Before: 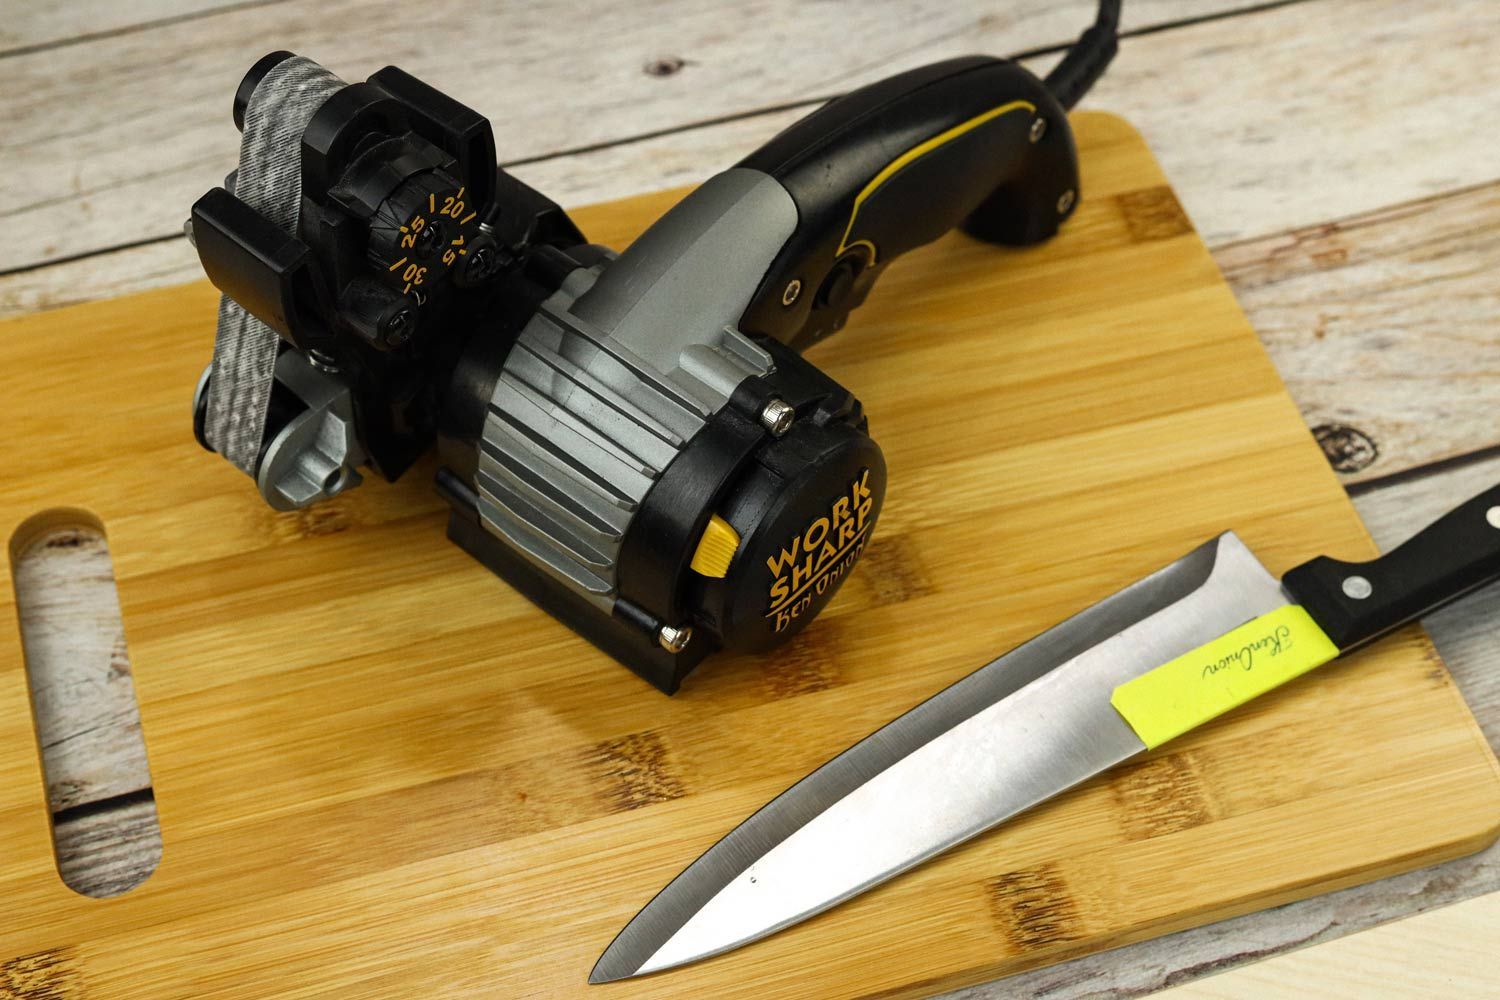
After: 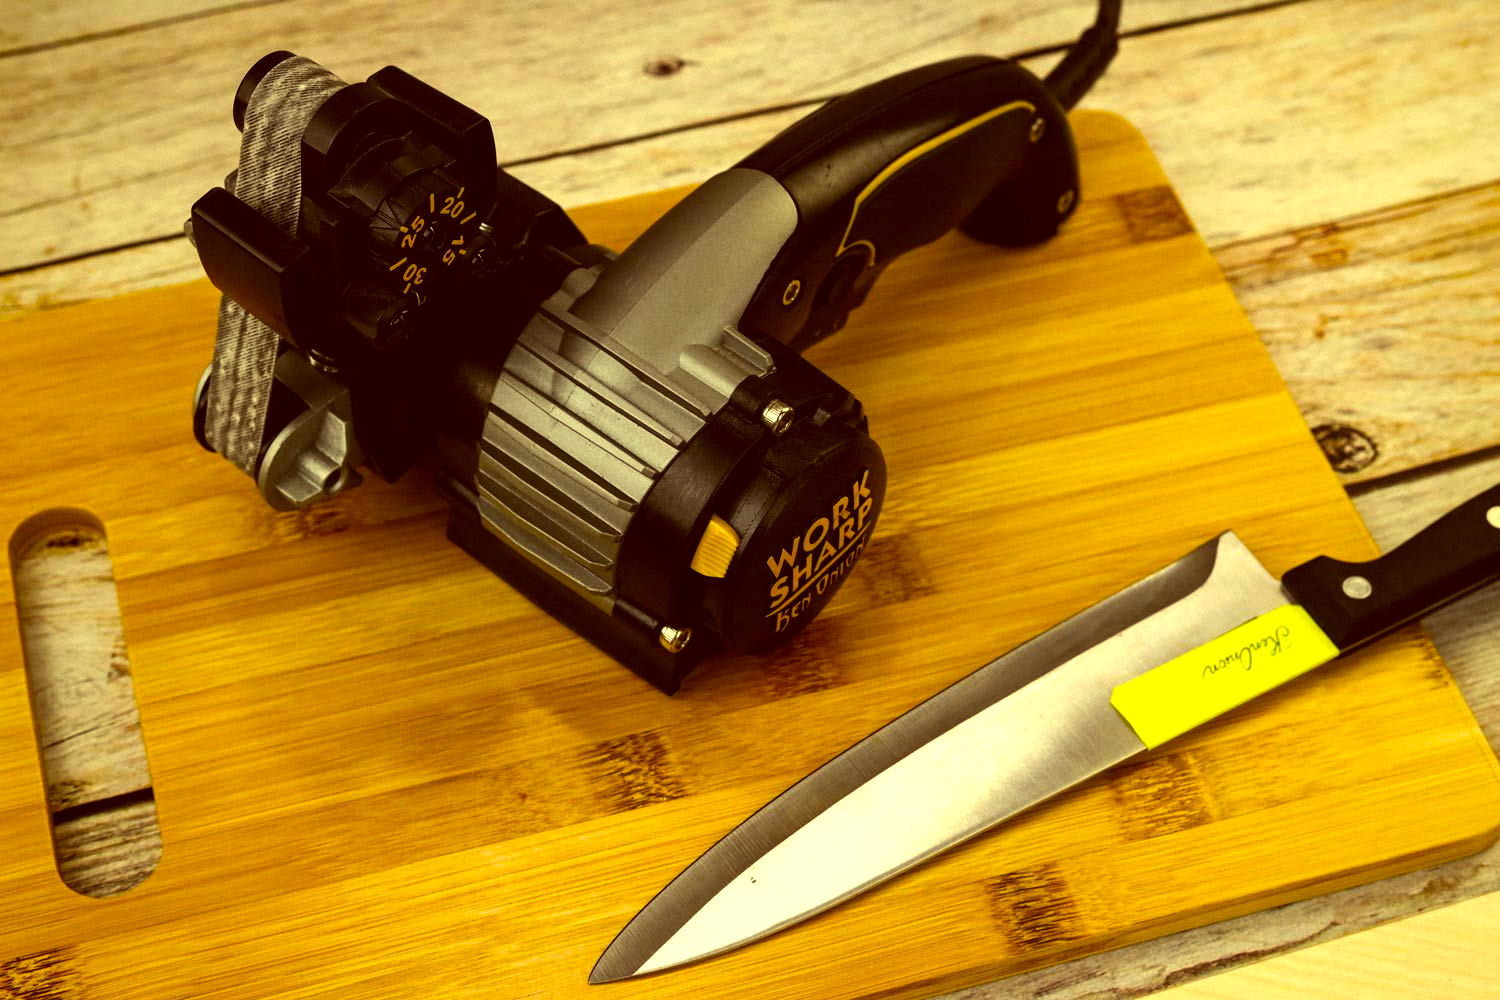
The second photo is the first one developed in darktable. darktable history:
color balance rgb: power › luminance -7.854%, power › chroma 1.322%, power › hue 330.38°, highlights gain › chroma 8.035%, highlights gain › hue 84.24°, perceptual saturation grading › global saturation 19.674%, perceptual brilliance grading › global brilliance 1.94%, perceptual brilliance grading › highlights 8.685%, perceptual brilliance grading › shadows -4.217%, global vibrance 20%
vignetting: fall-off start 74.64%, fall-off radius 66.53%, brightness -0.242, saturation 0.138, unbound false
color correction: highlights a* -5.15, highlights b* 9.8, shadows a* 9.54, shadows b* 24.43
